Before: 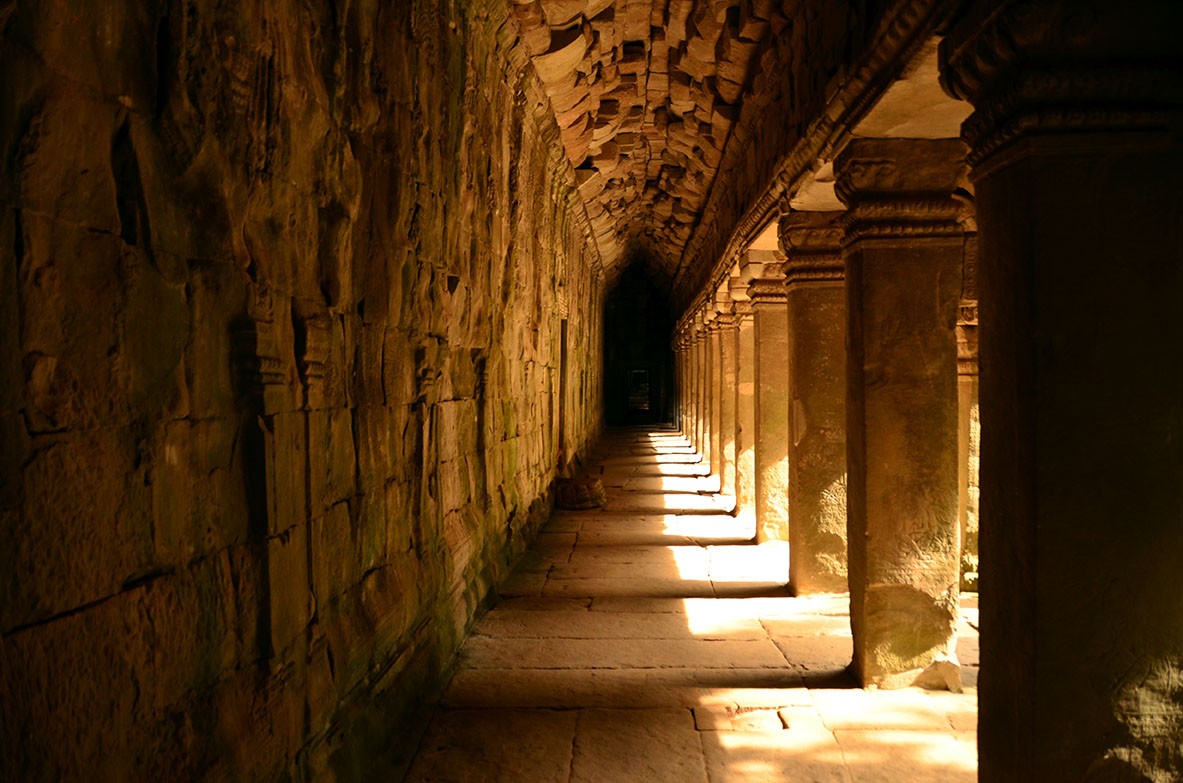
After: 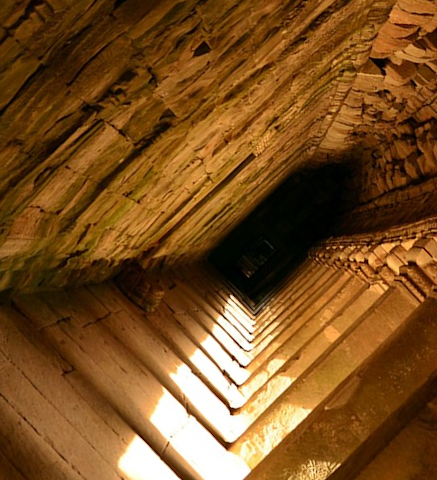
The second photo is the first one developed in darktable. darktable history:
crop and rotate: angle -45.83°, top 16.472%, right 1.008%, bottom 11.678%
